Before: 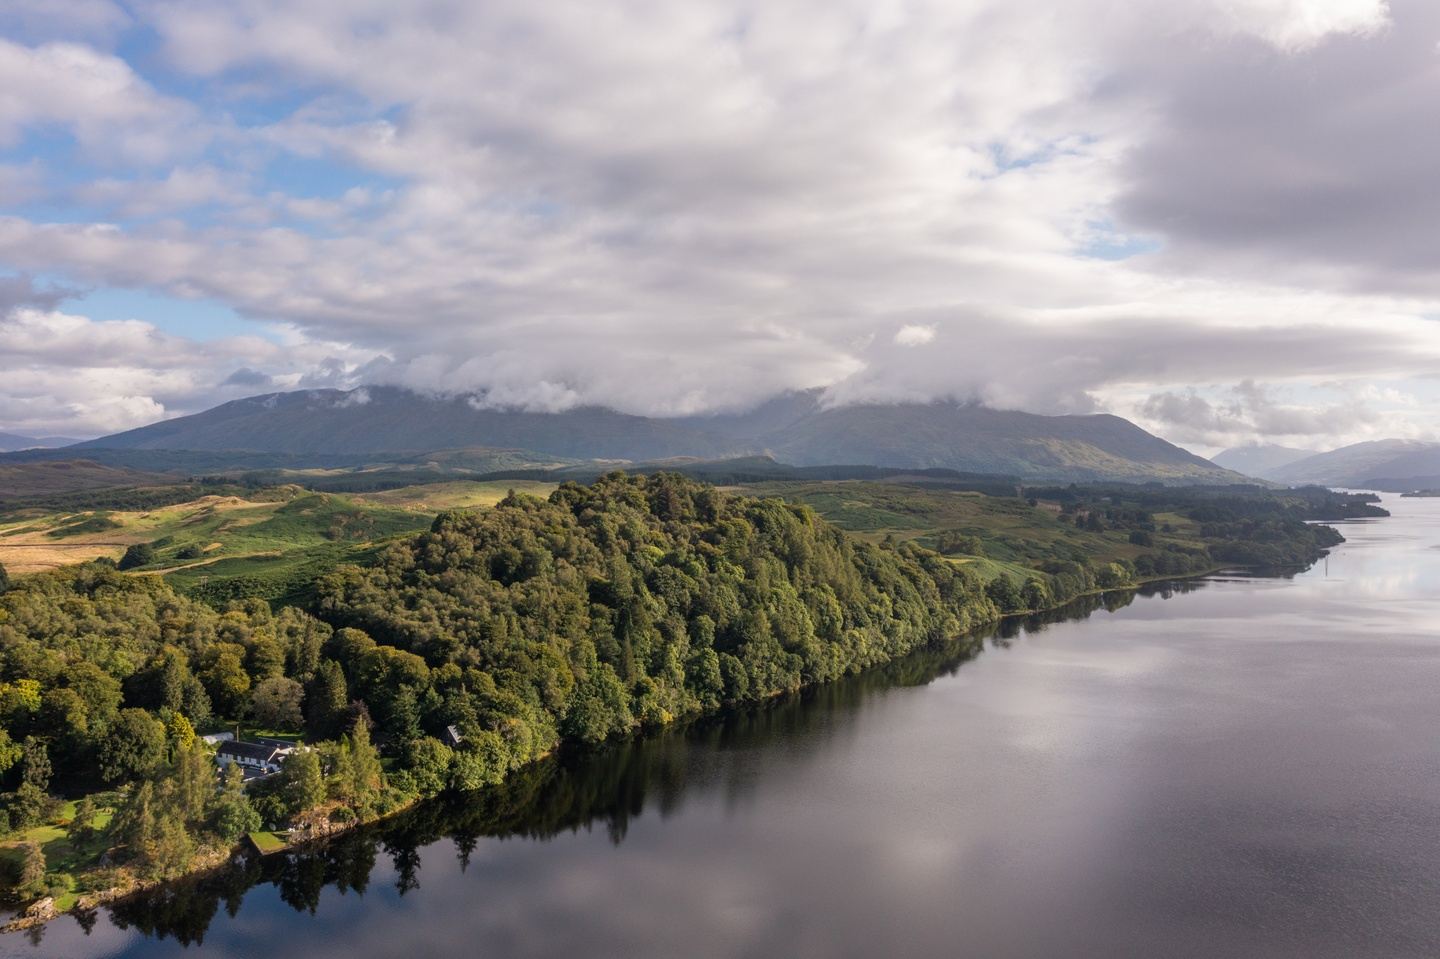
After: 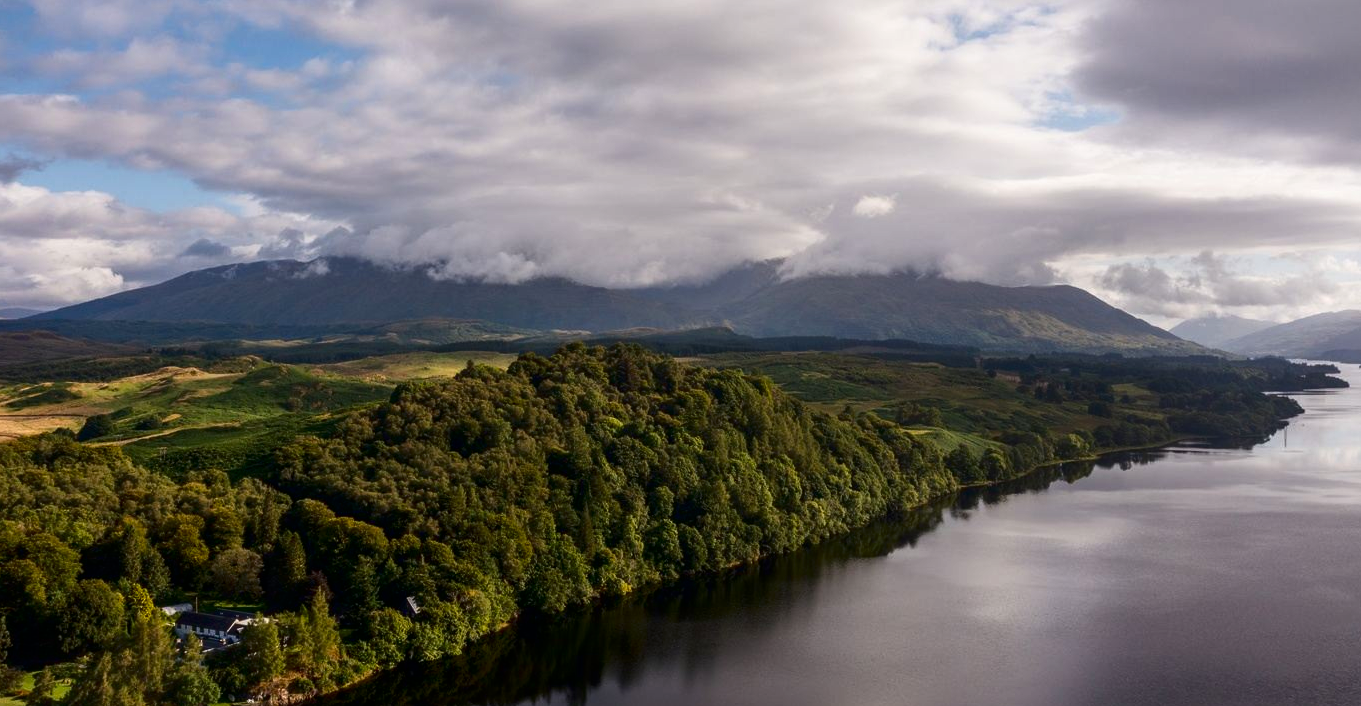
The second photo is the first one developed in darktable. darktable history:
contrast brightness saturation: contrast 0.133, brightness -0.23, saturation 0.14
tone equalizer: mask exposure compensation -0.497 EV
vignetting: fall-off start 100.71%, center (-0.031, -0.038), unbound false
crop and rotate: left 2.898%, top 13.484%, right 2.523%, bottom 12.891%
